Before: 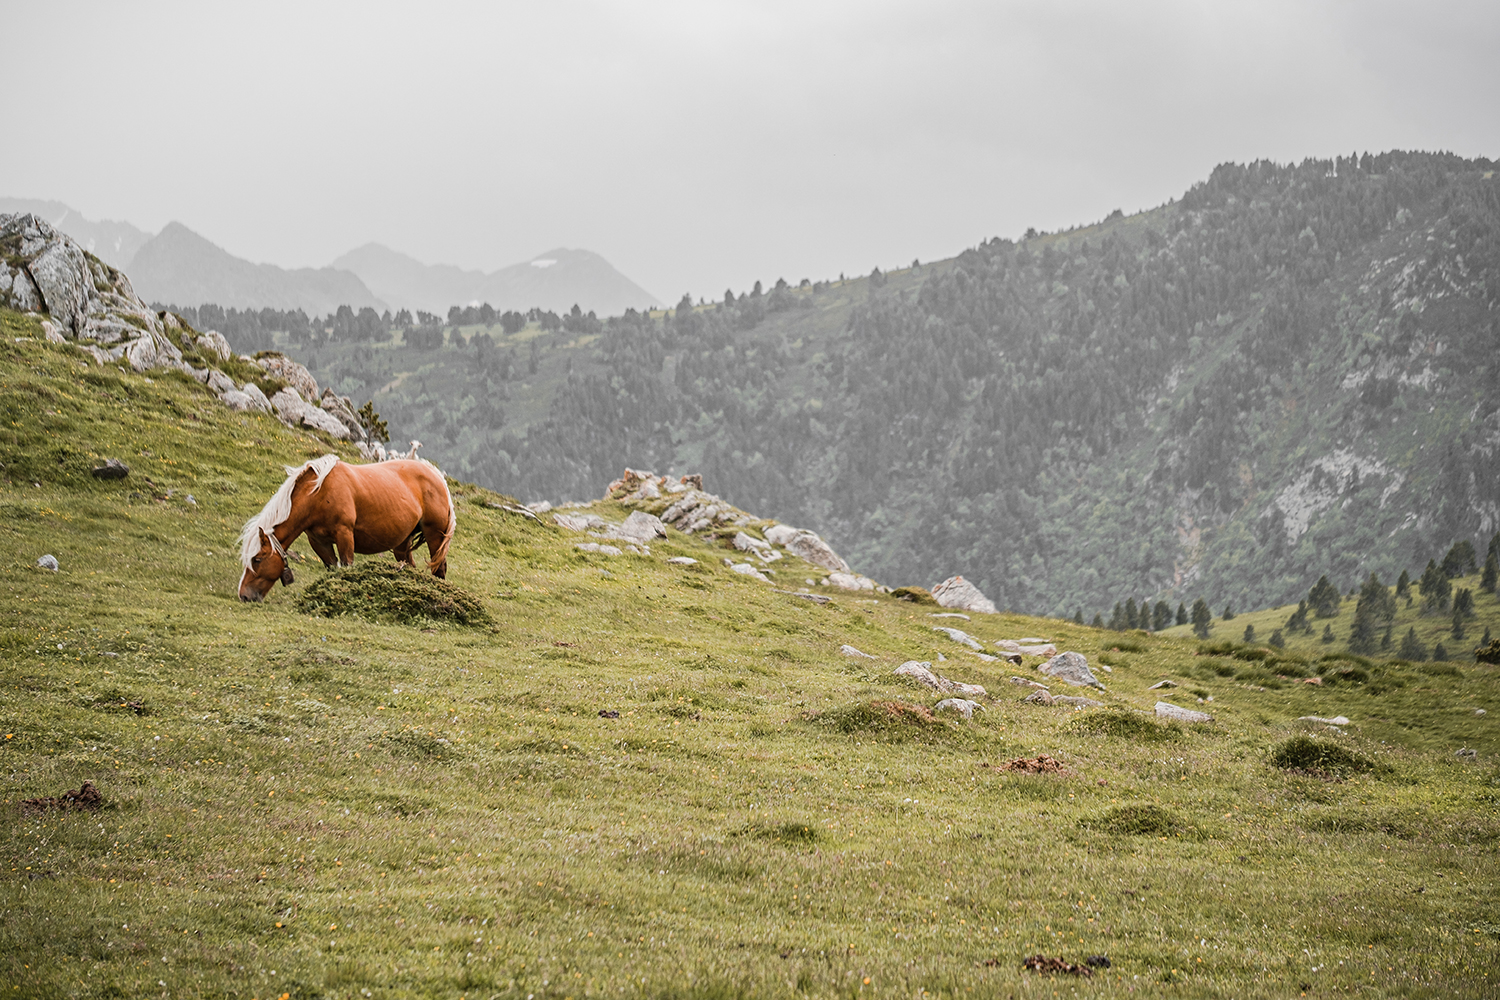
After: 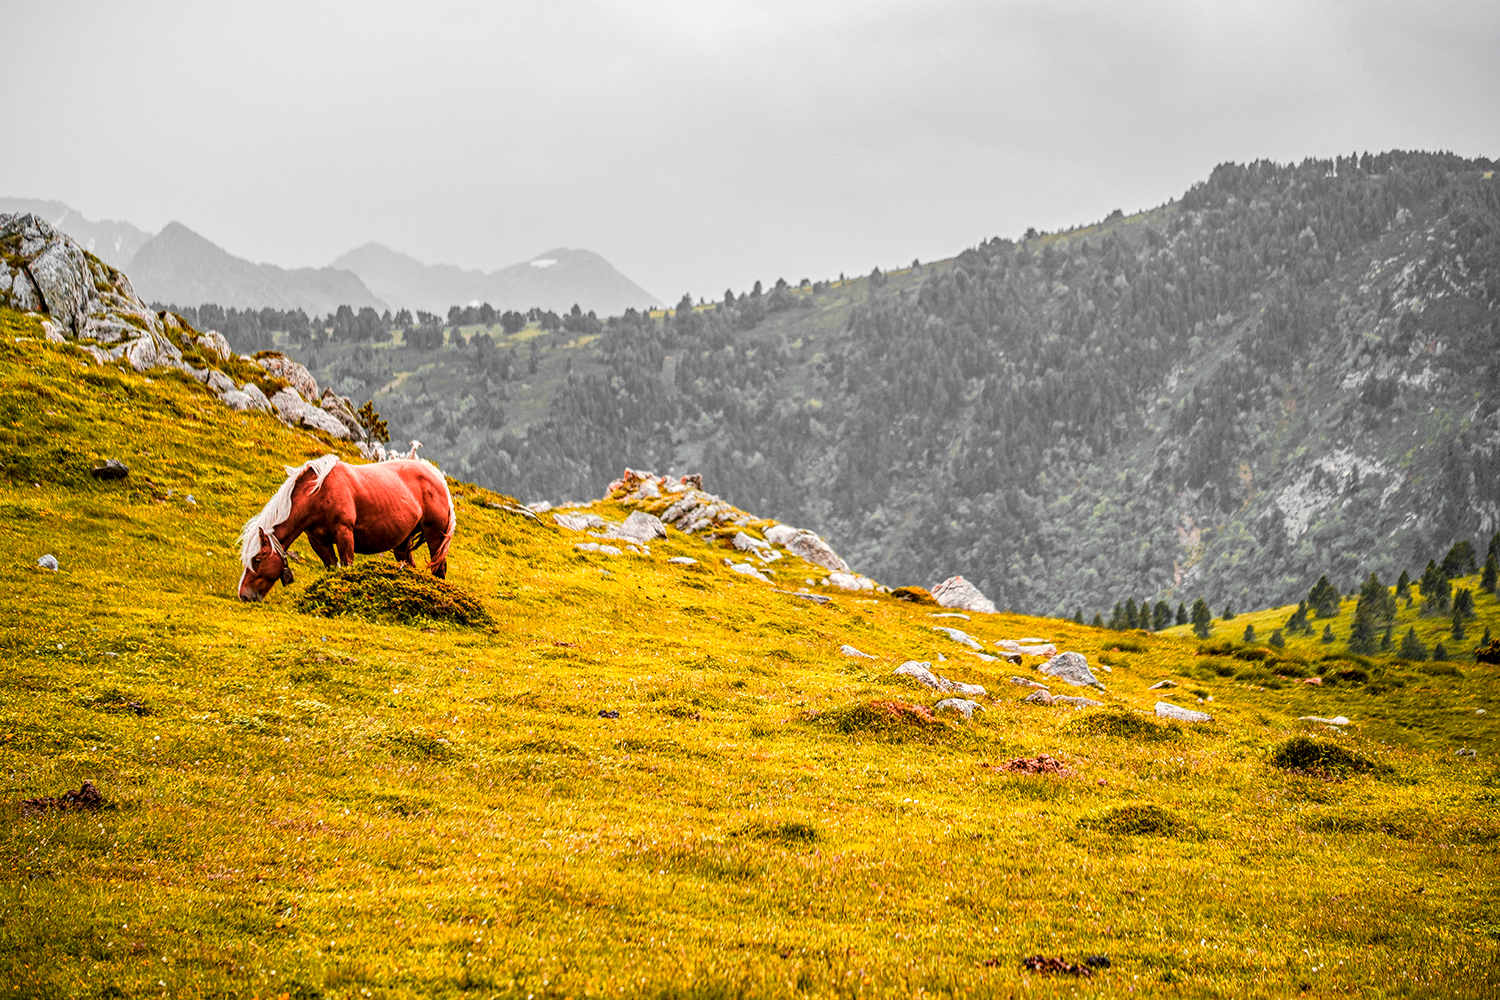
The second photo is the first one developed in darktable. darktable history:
local contrast: detail 150%
color balance rgb: linear chroma grading › global chroma 25%, perceptual saturation grading › global saturation 50%
color zones: curves: ch0 [(0.257, 0.558) (0.75, 0.565)]; ch1 [(0.004, 0.857) (0.14, 0.416) (0.257, 0.695) (0.442, 0.032) (0.736, 0.266) (0.891, 0.741)]; ch2 [(0, 0.623) (0.112, 0.436) (0.271, 0.474) (0.516, 0.64) (0.743, 0.286)]
